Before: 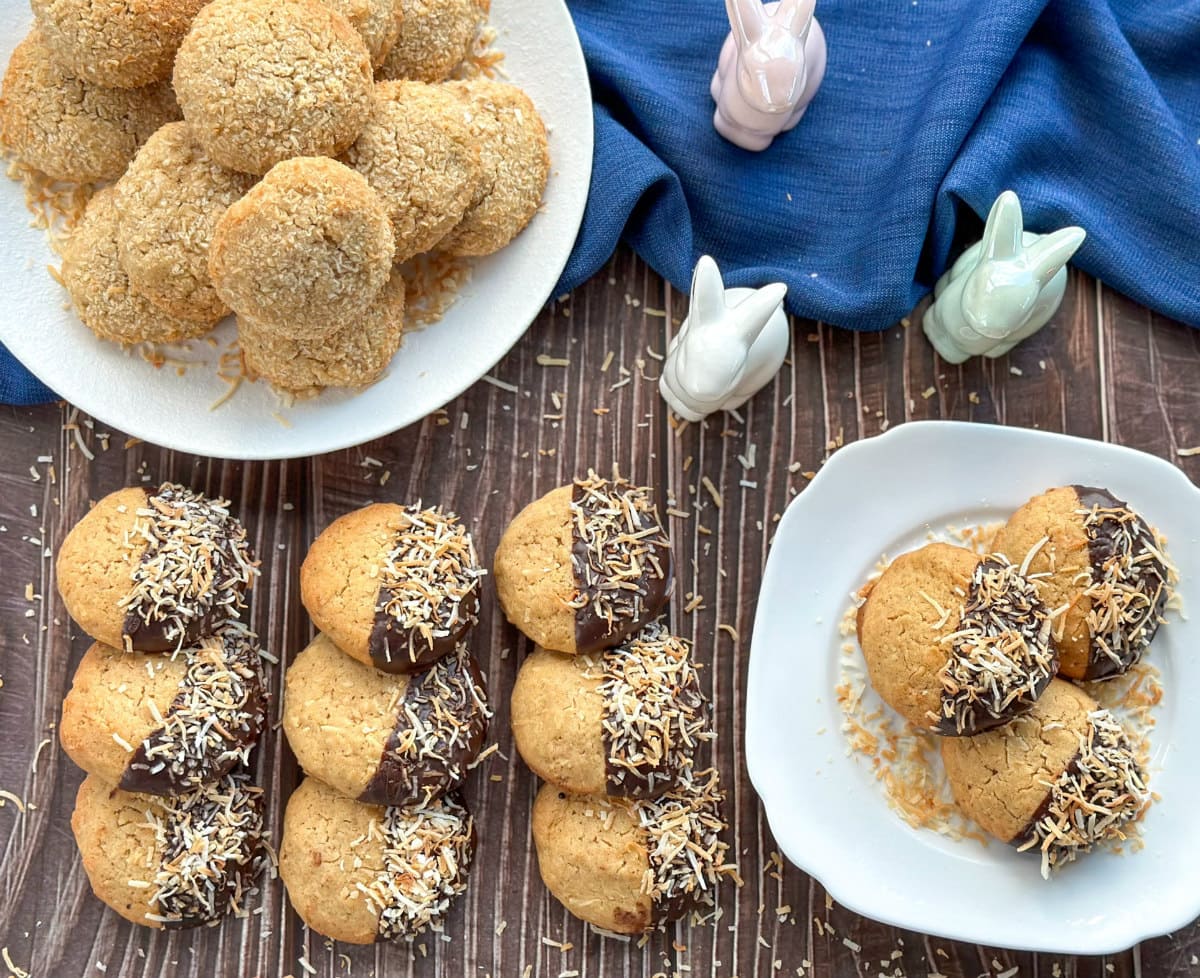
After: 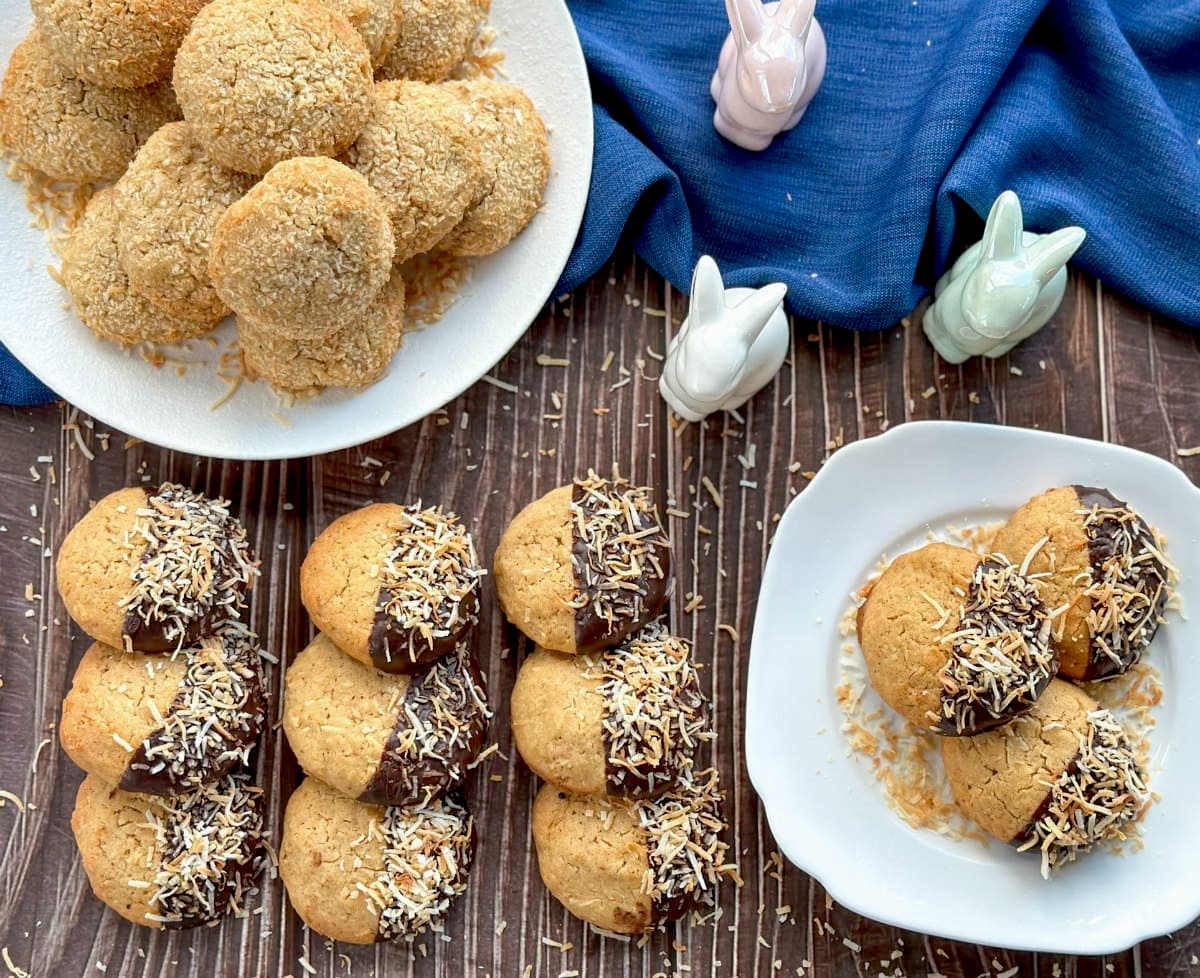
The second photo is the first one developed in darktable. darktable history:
tone equalizer: -7 EV 0.18 EV, -6 EV 0.12 EV, -5 EV 0.08 EV, -4 EV 0.04 EV, -2 EV -0.02 EV, -1 EV -0.04 EV, +0 EV -0.06 EV, luminance estimator HSV value / RGB max
exposure: black level correction 0.012, compensate highlight preservation false
